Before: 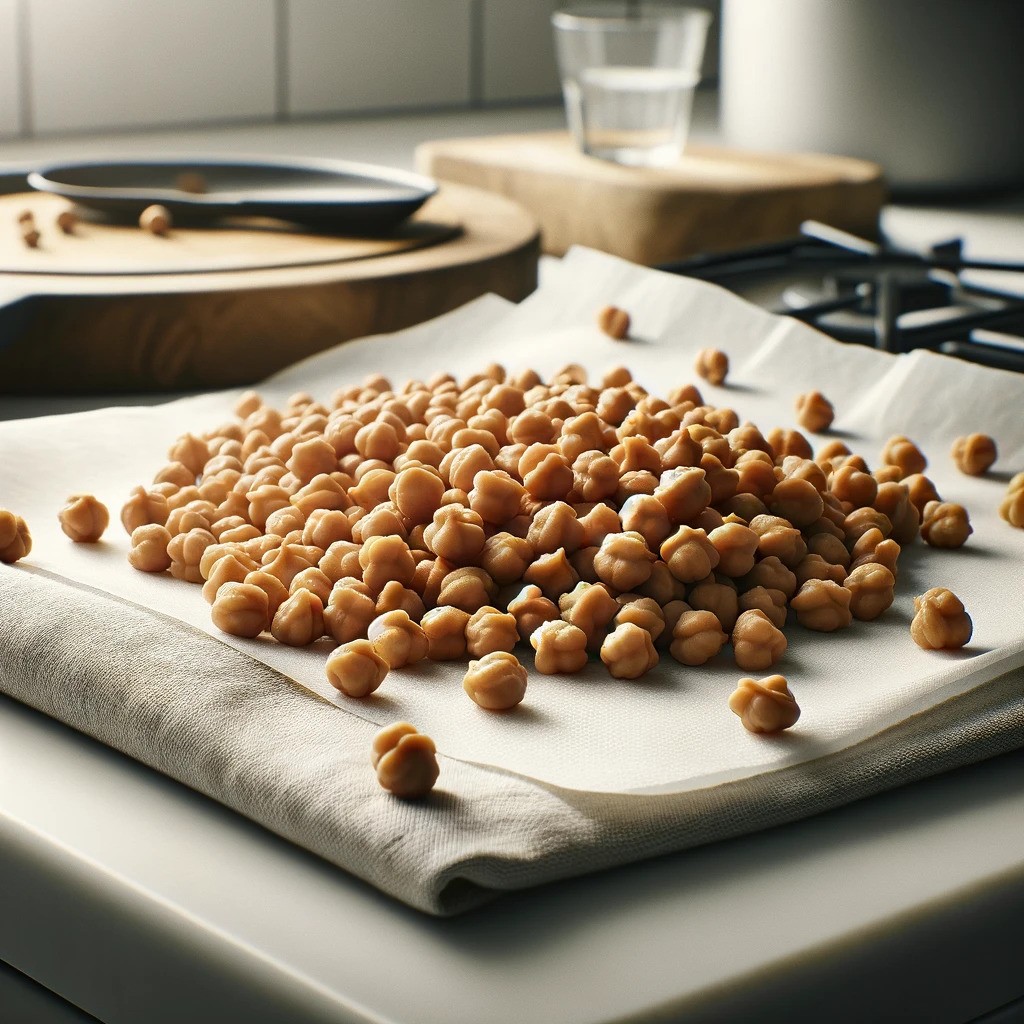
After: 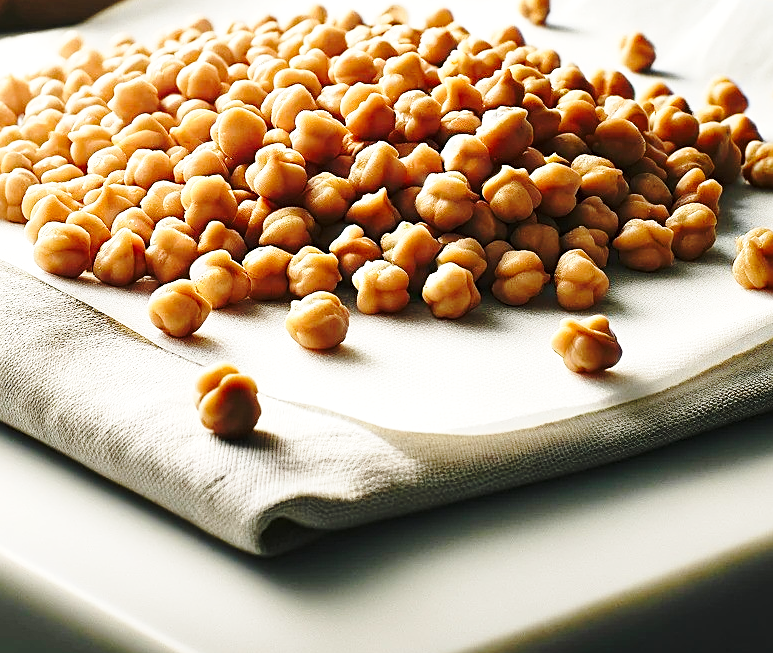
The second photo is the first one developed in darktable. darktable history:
sharpen: on, module defaults
base curve: curves: ch0 [(0, 0) (0.032, 0.037) (0.105, 0.228) (0.435, 0.76) (0.856, 0.983) (1, 1)], preserve colors none
exposure: exposure 0.153 EV, compensate exposure bias true, compensate highlight preservation false
crop and rotate: left 17.462%, top 35.173%, right 6.99%, bottom 1.001%
